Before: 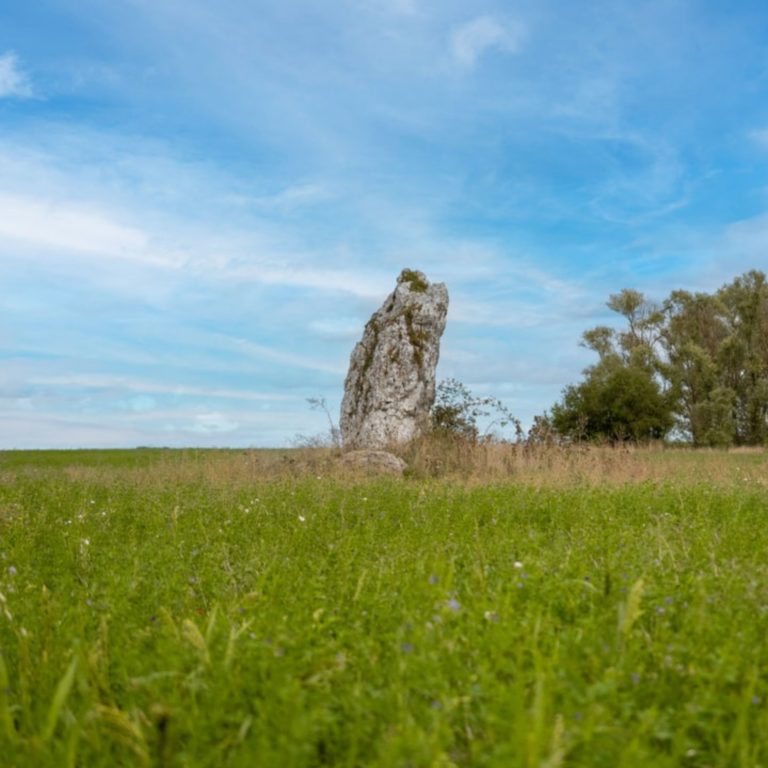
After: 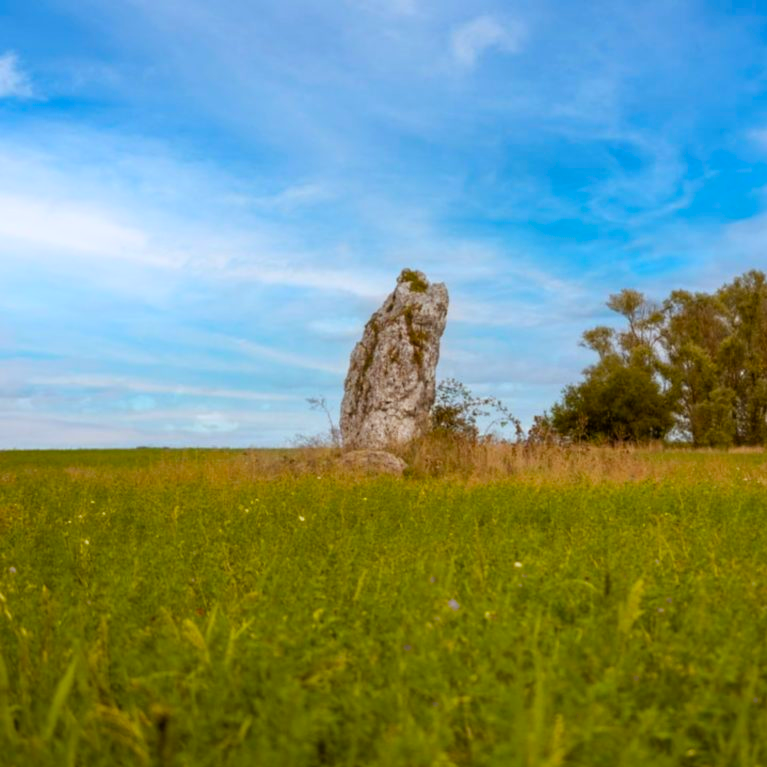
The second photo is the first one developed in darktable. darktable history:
rgb levels: mode RGB, independent channels, levels [[0, 0.5, 1], [0, 0.521, 1], [0, 0.536, 1]]
bloom: size 16%, threshold 98%, strength 20%
color balance rgb: perceptual saturation grading › global saturation 30%, global vibrance 20%
